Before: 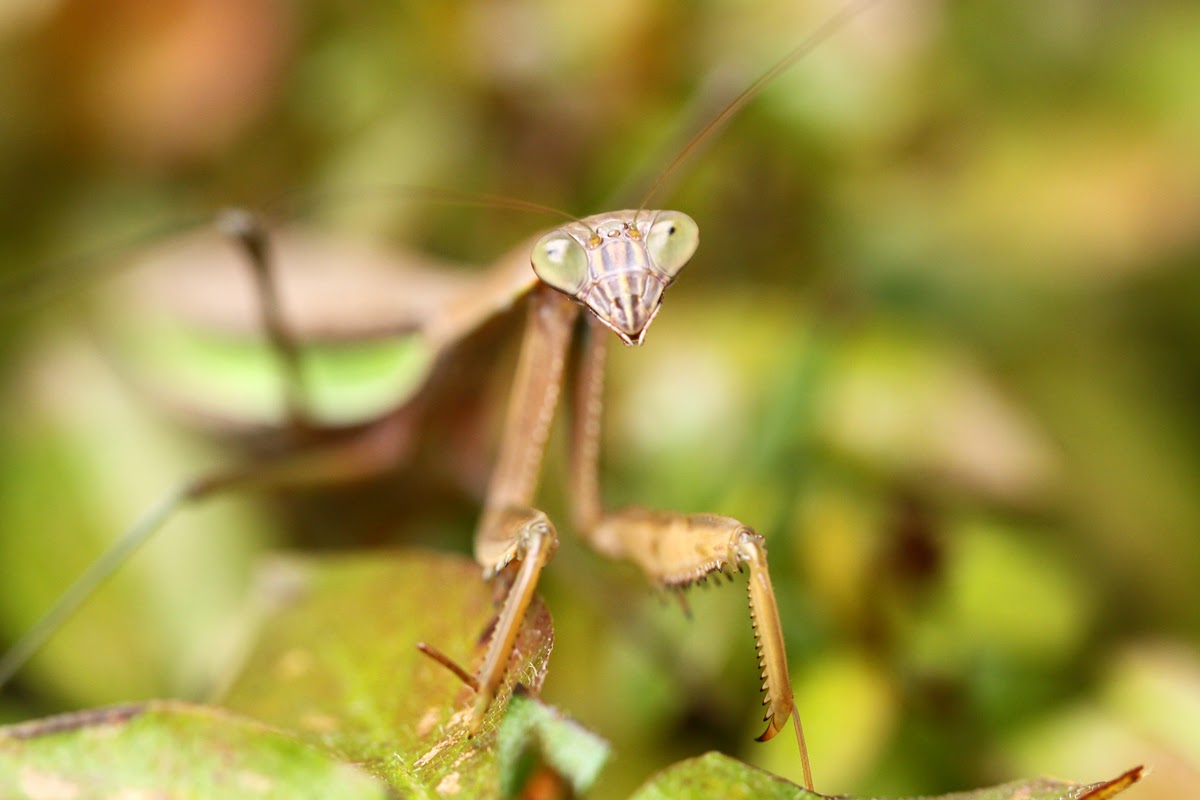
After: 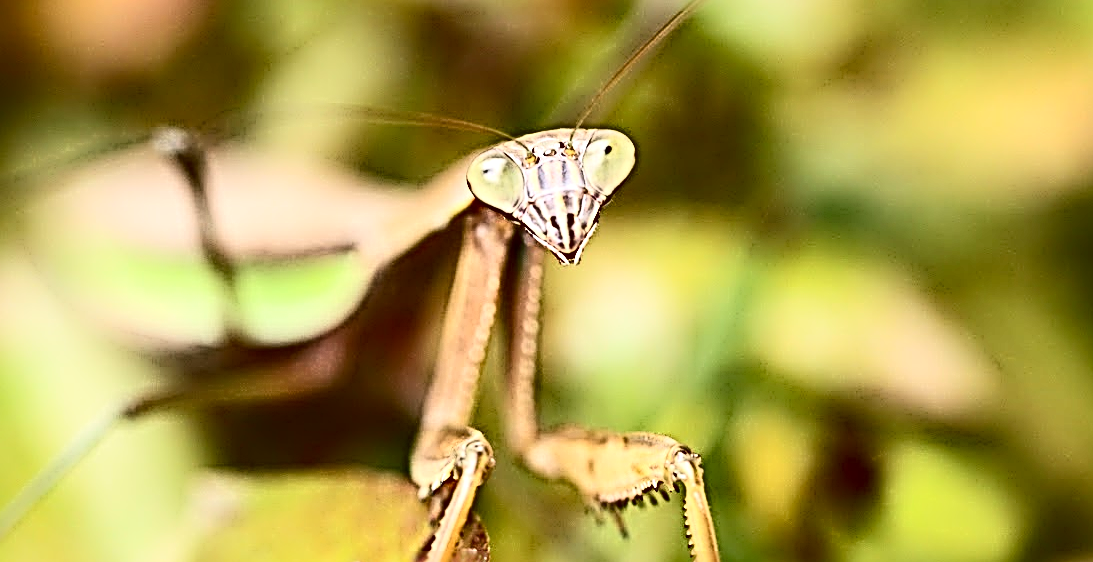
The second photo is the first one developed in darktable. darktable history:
exposure: black level correction 0.004, exposure 0.017 EV, compensate highlight preservation false
color correction: highlights b* 0.025, saturation 0.84
crop: left 5.402%, top 10.154%, right 3.495%, bottom 19.508%
sharpen: radius 4.05, amount 1.998
tone equalizer: edges refinement/feathering 500, mask exposure compensation -1.57 EV, preserve details no
contrast brightness saturation: contrast 0.398, brightness 0.049, saturation 0.257
